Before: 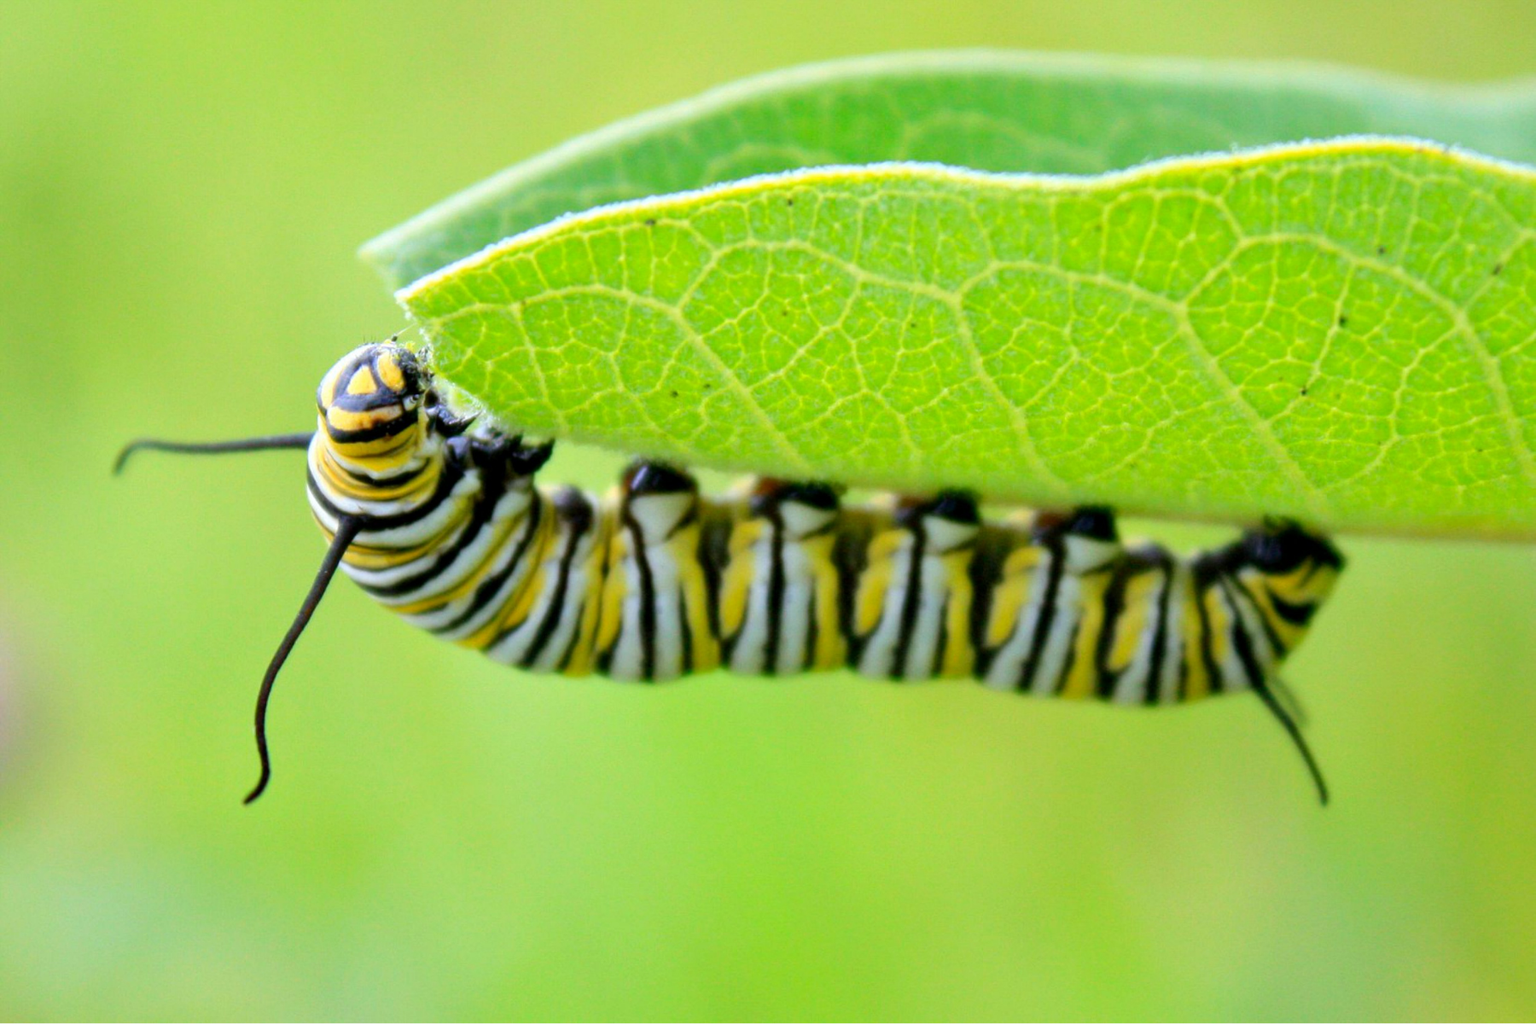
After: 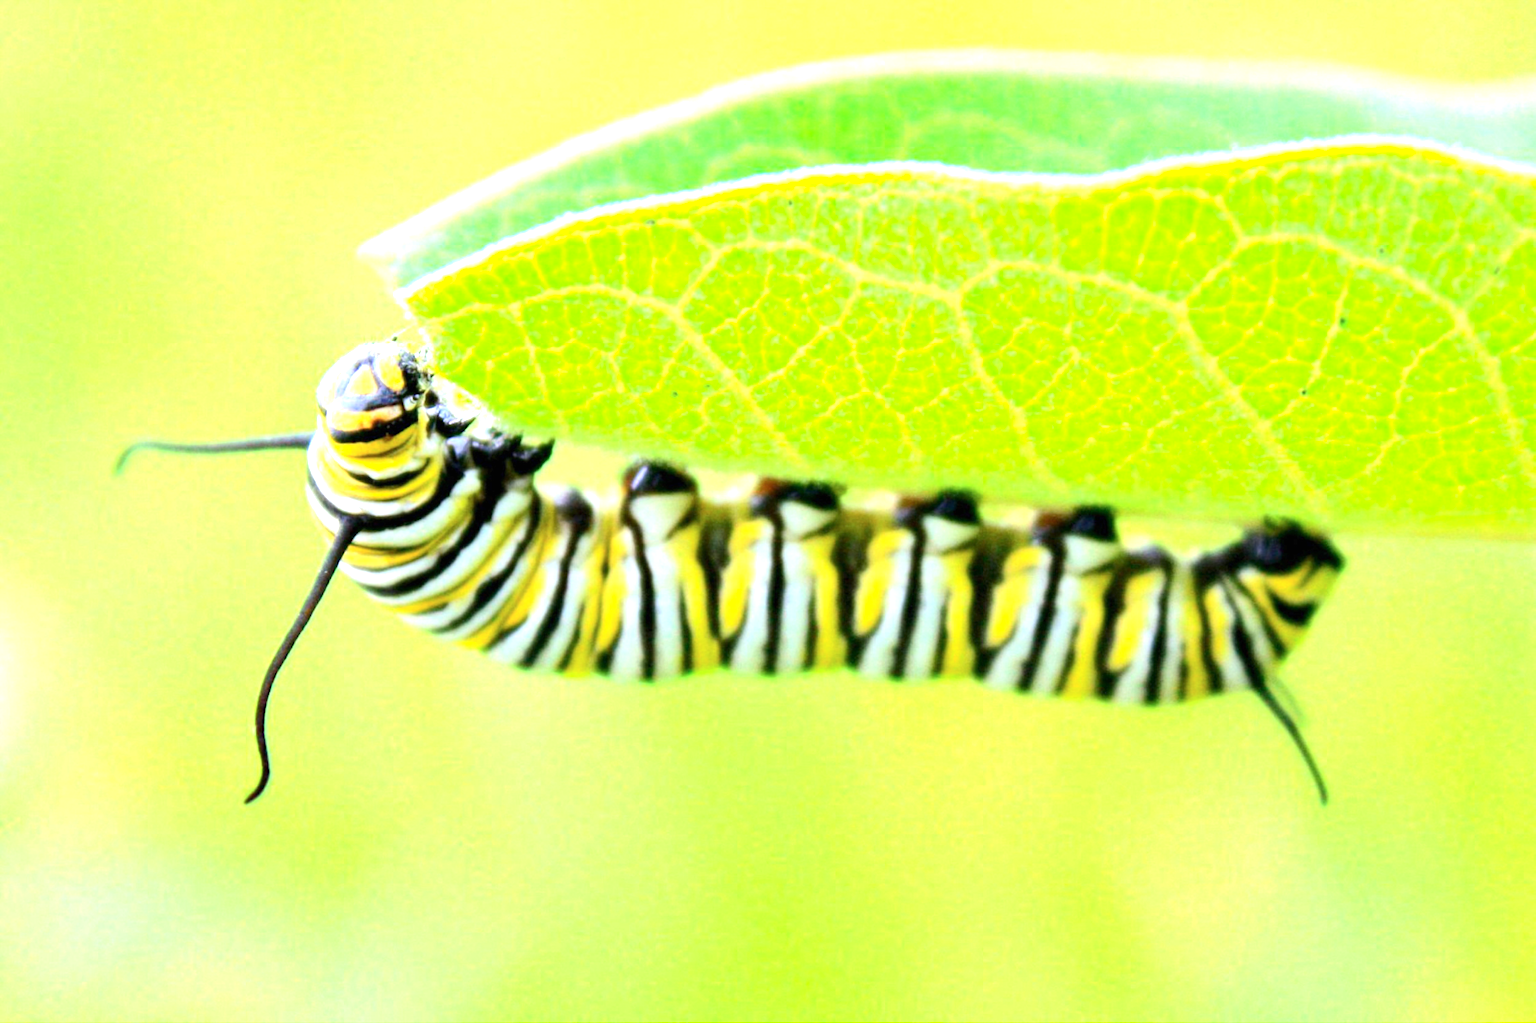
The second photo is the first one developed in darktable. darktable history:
contrast brightness saturation: contrast 0.152, brightness 0.055
exposure: black level correction 0, exposure 1.351 EV, compensate exposure bias true, compensate highlight preservation false
